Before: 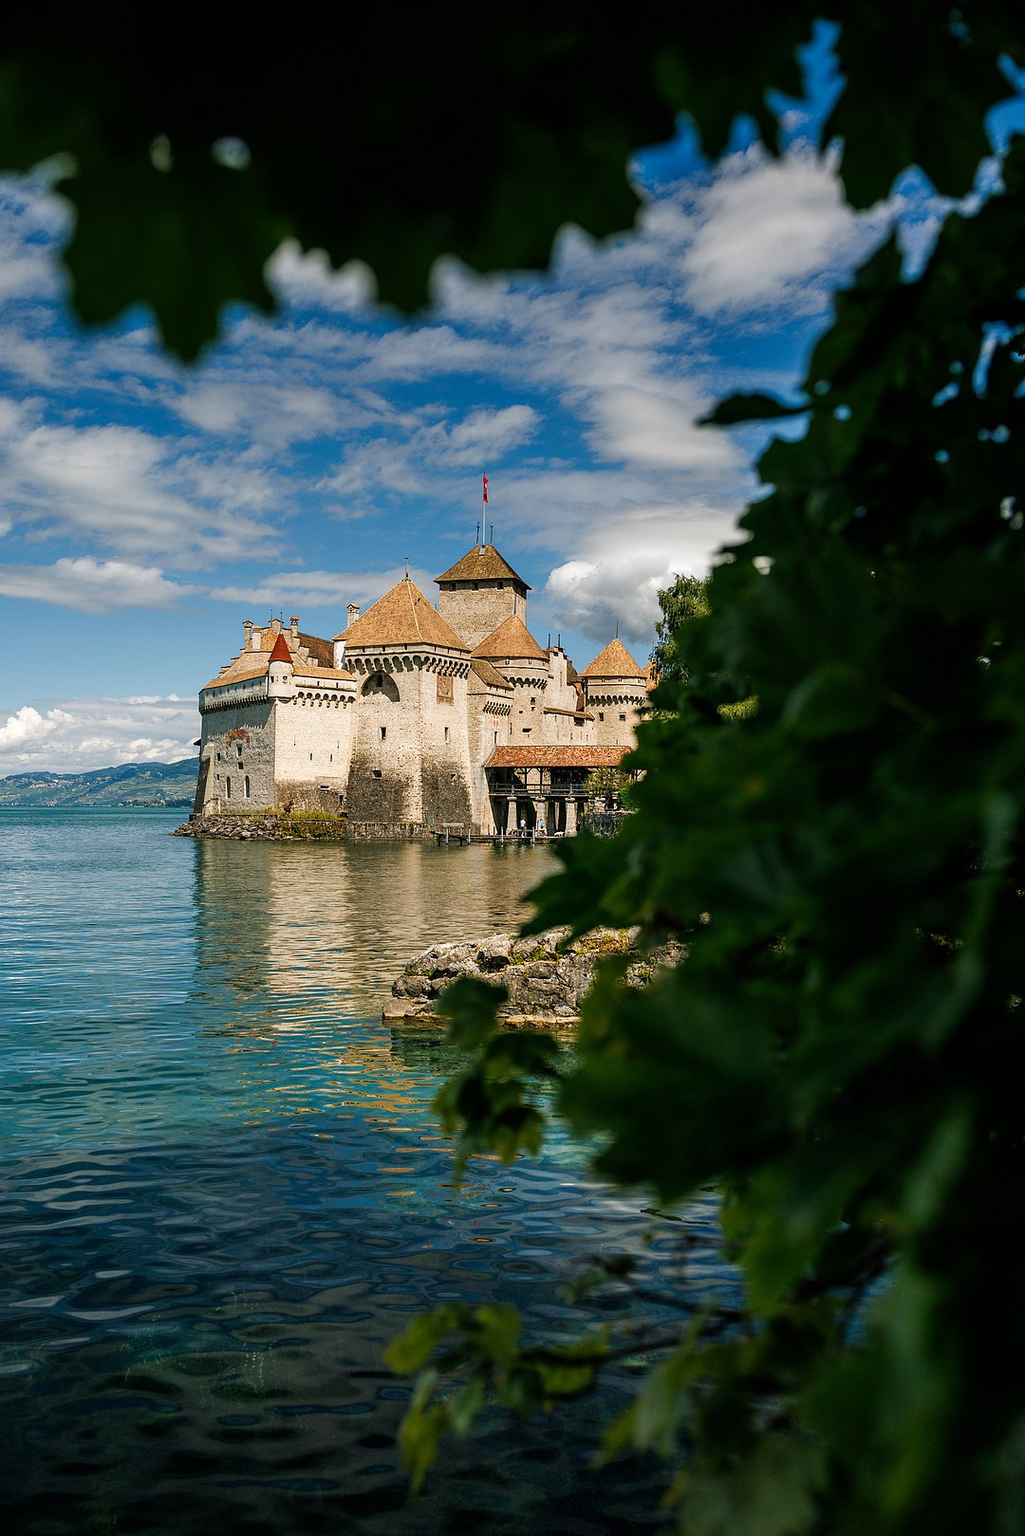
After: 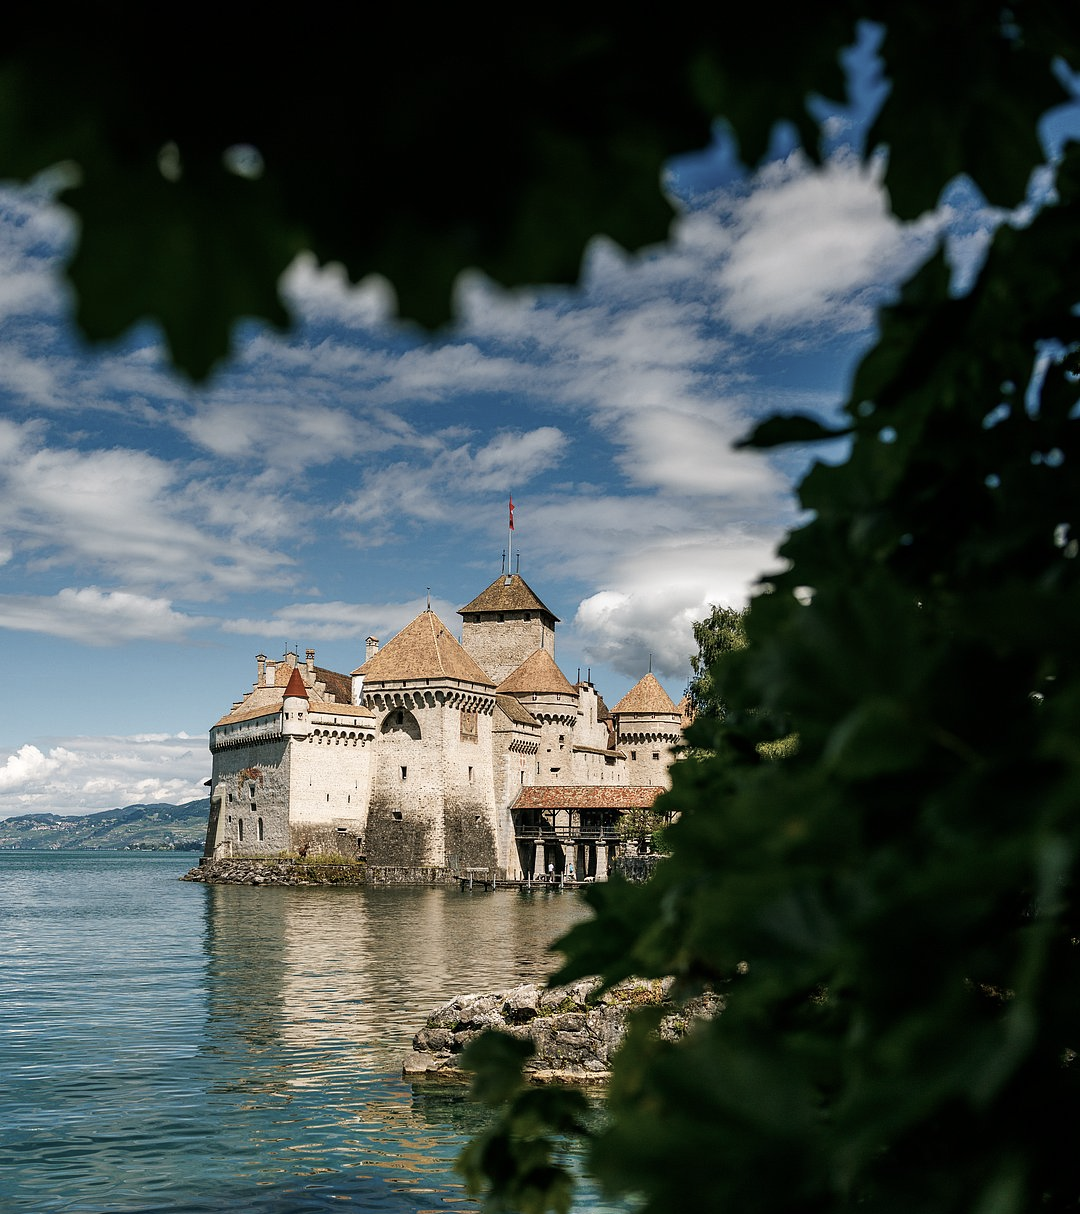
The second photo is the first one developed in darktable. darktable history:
crop: bottom 24.984%
contrast brightness saturation: contrast 0.105, saturation -0.304
